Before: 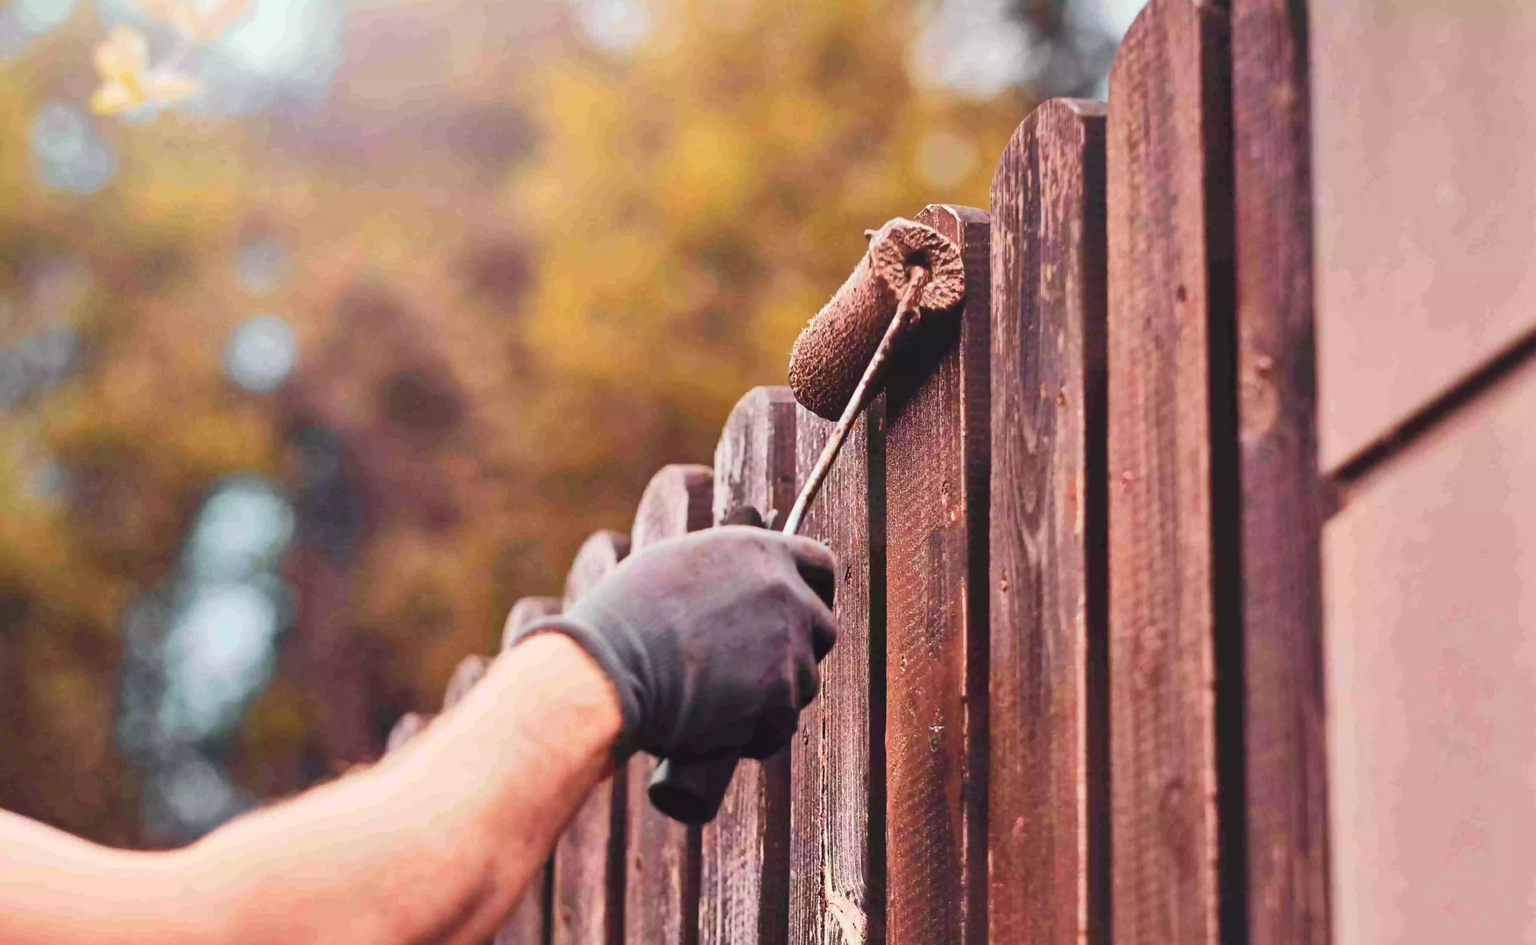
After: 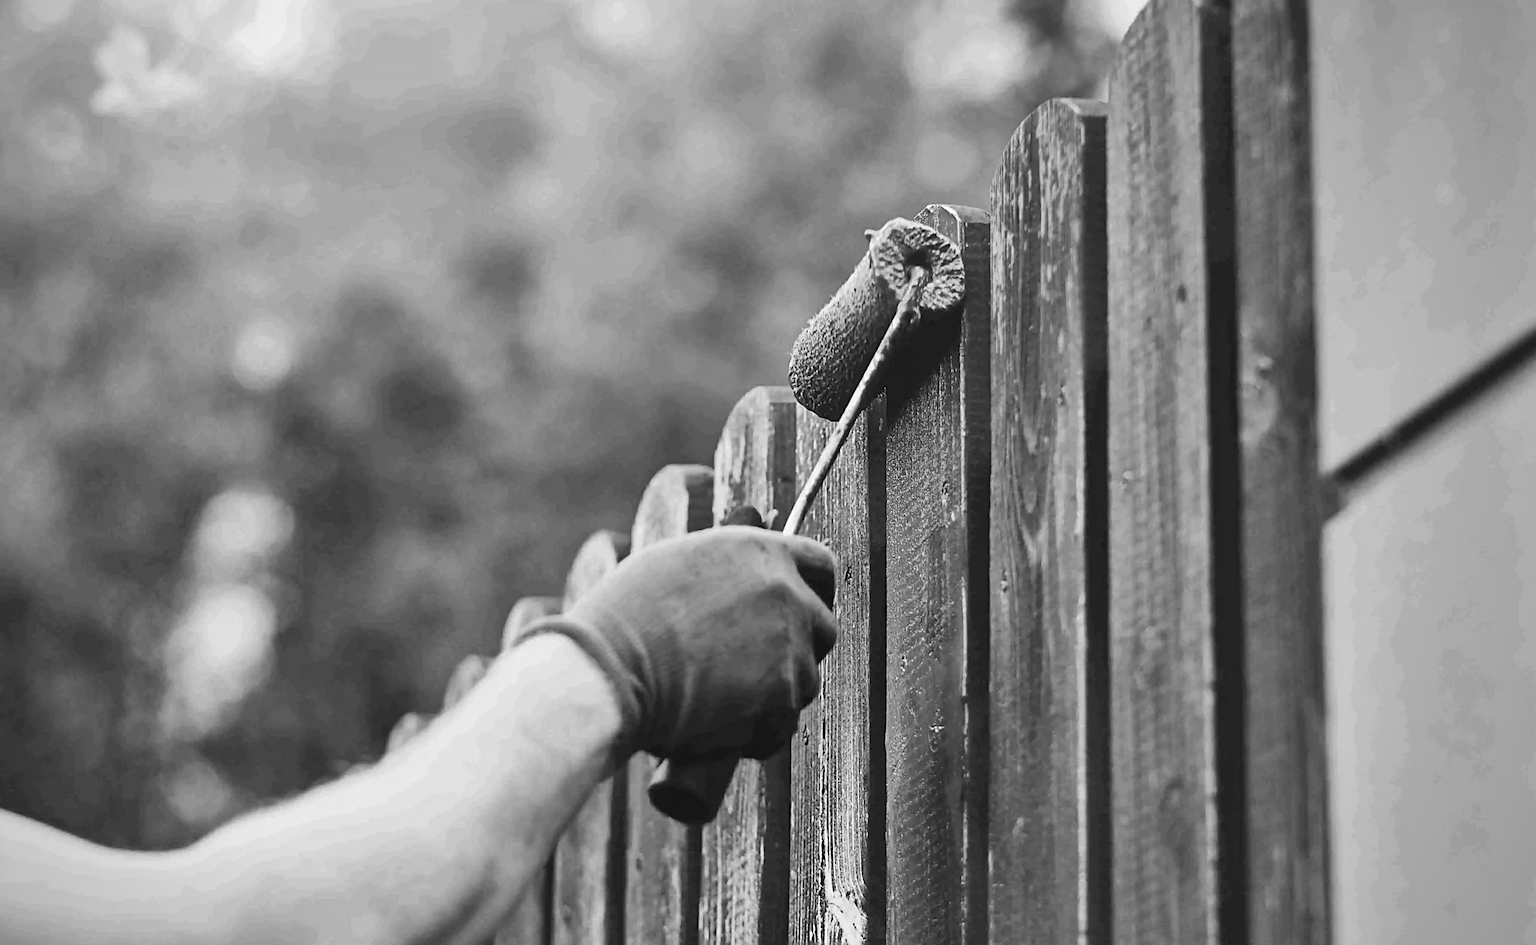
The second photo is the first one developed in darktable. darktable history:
vignetting: fall-off radius 60.92%
sharpen: on, module defaults
monochrome: on, module defaults
